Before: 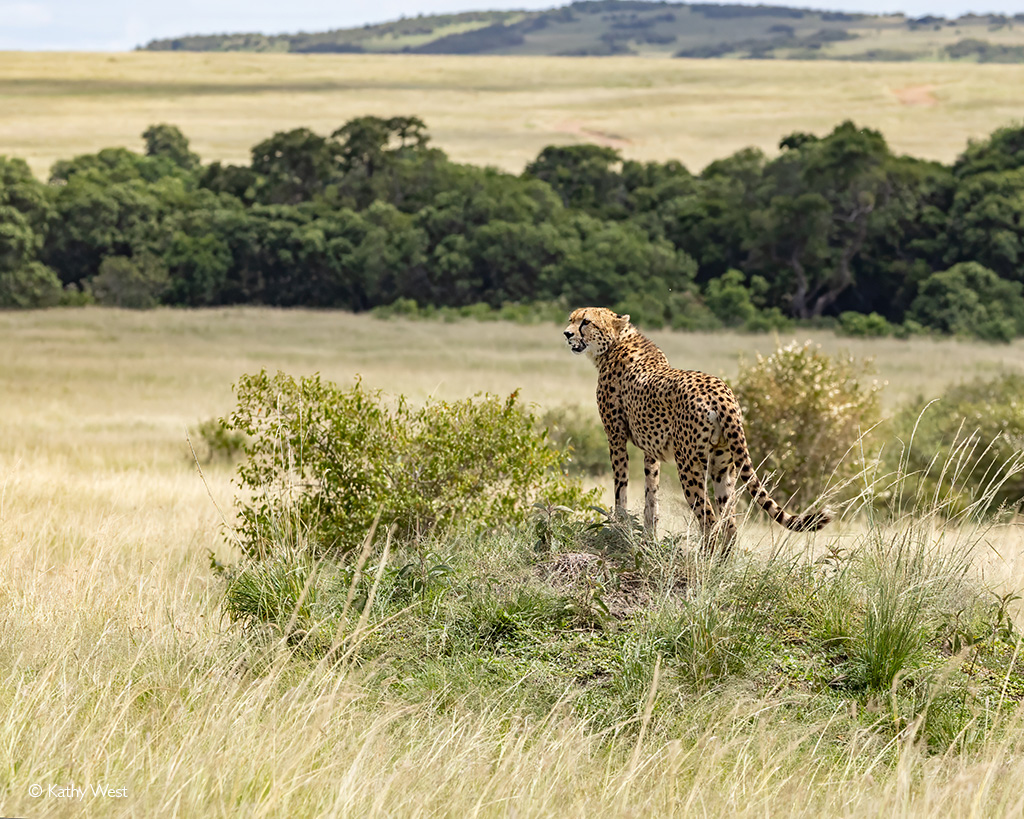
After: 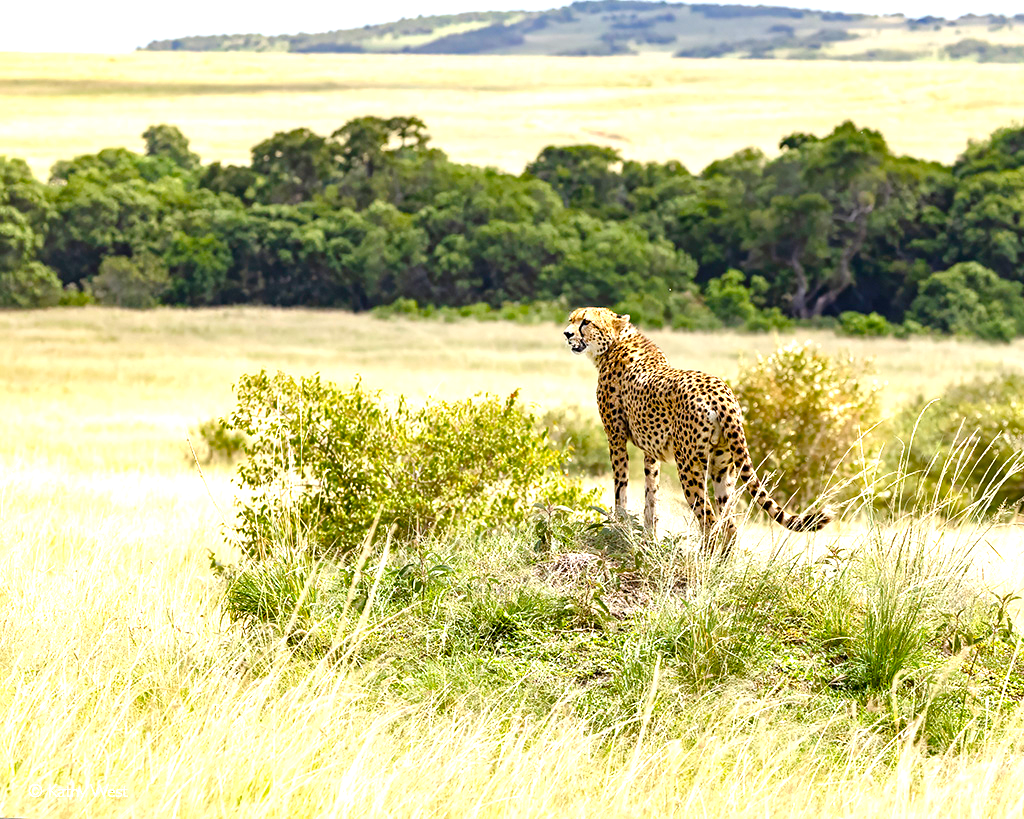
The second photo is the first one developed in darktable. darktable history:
exposure: exposure 0.996 EV, compensate highlight preservation false
local contrast: mode bilateral grid, contrast 21, coarseness 49, detail 119%, midtone range 0.2
color balance rgb: perceptual saturation grading › global saturation 39.89%, perceptual saturation grading › highlights -25.1%, perceptual saturation grading › mid-tones 35.695%, perceptual saturation grading › shadows 34.541%
